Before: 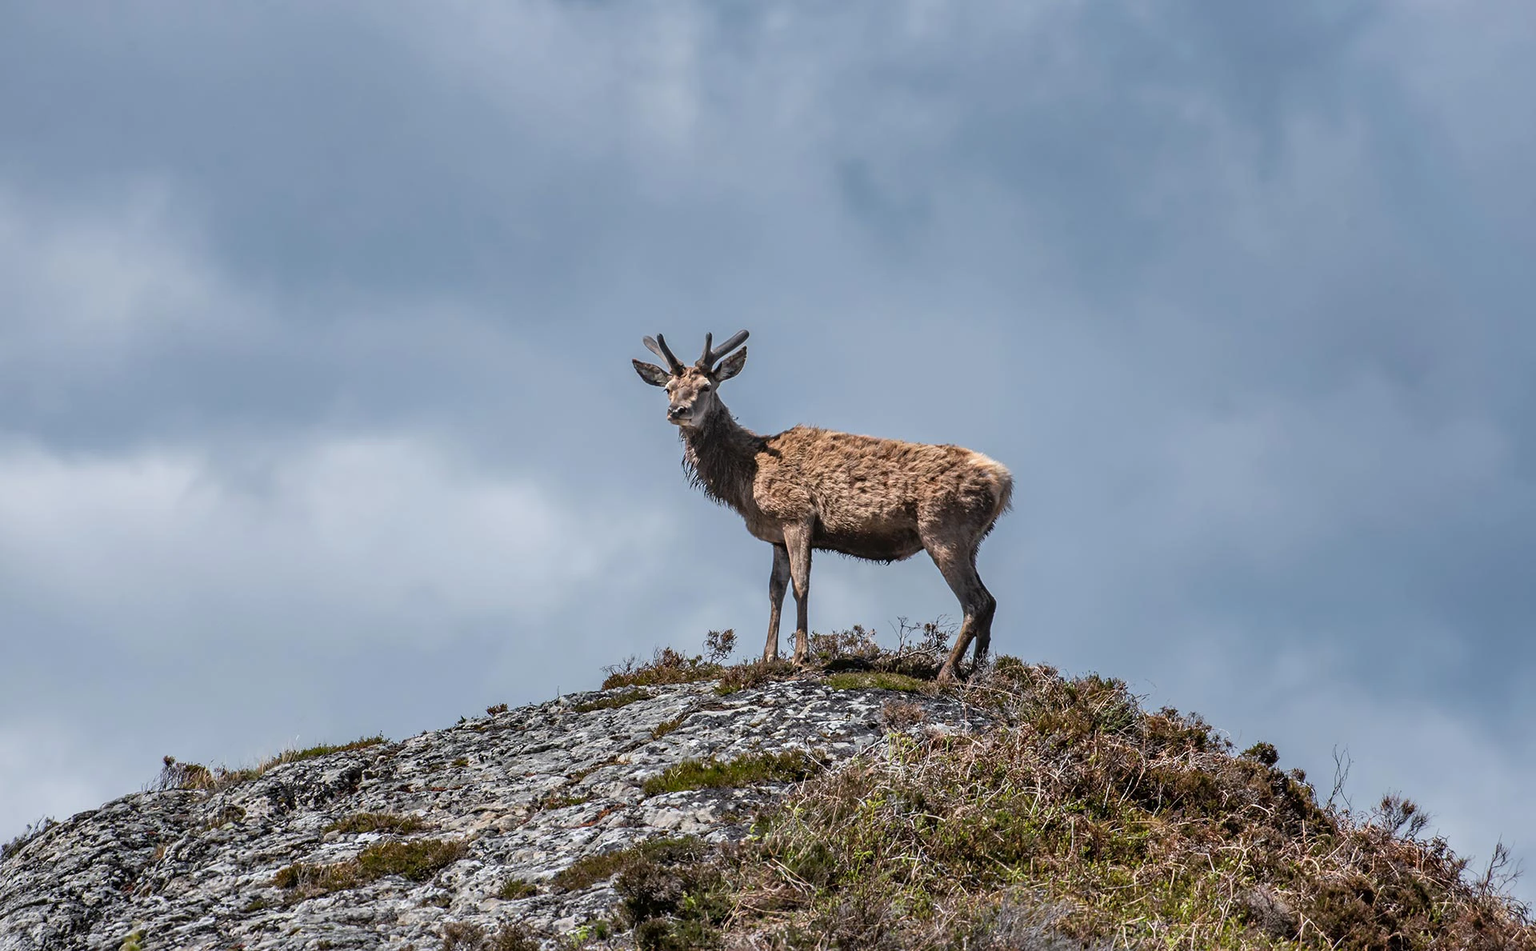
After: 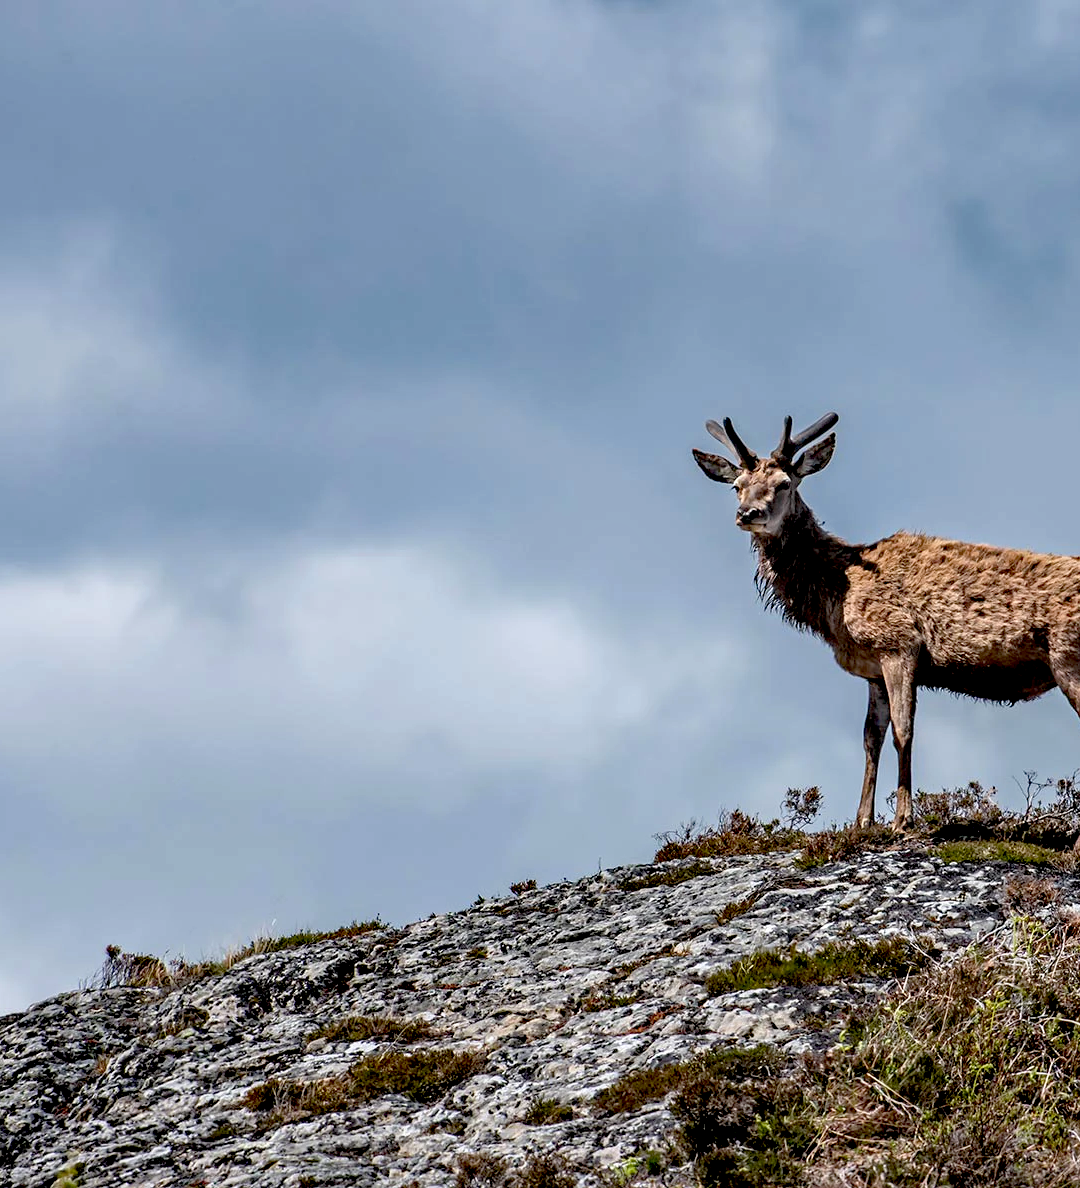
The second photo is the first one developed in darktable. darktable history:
crop: left 5.114%, right 38.589%
exposure: black level correction 0.025, exposure 0.182 EV, compensate highlight preservation false
haze removal: compatibility mode true, adaptive false
